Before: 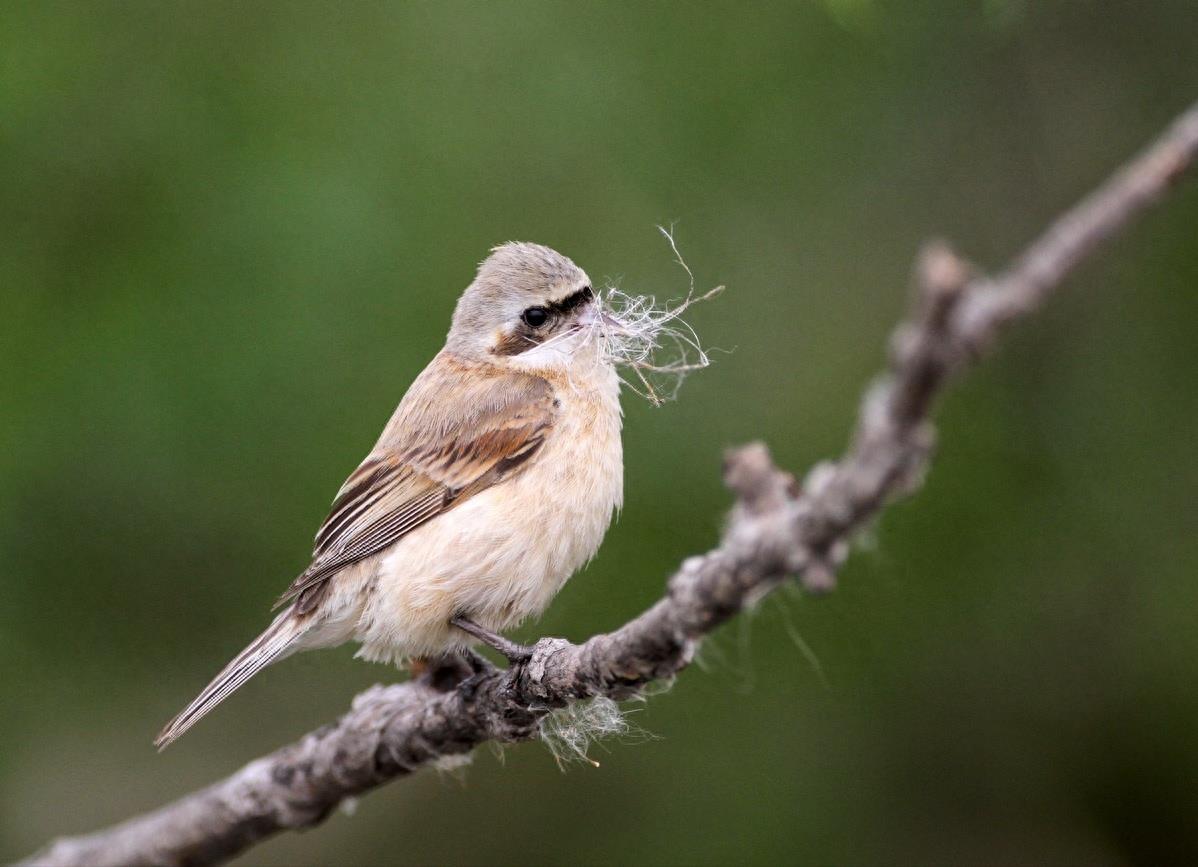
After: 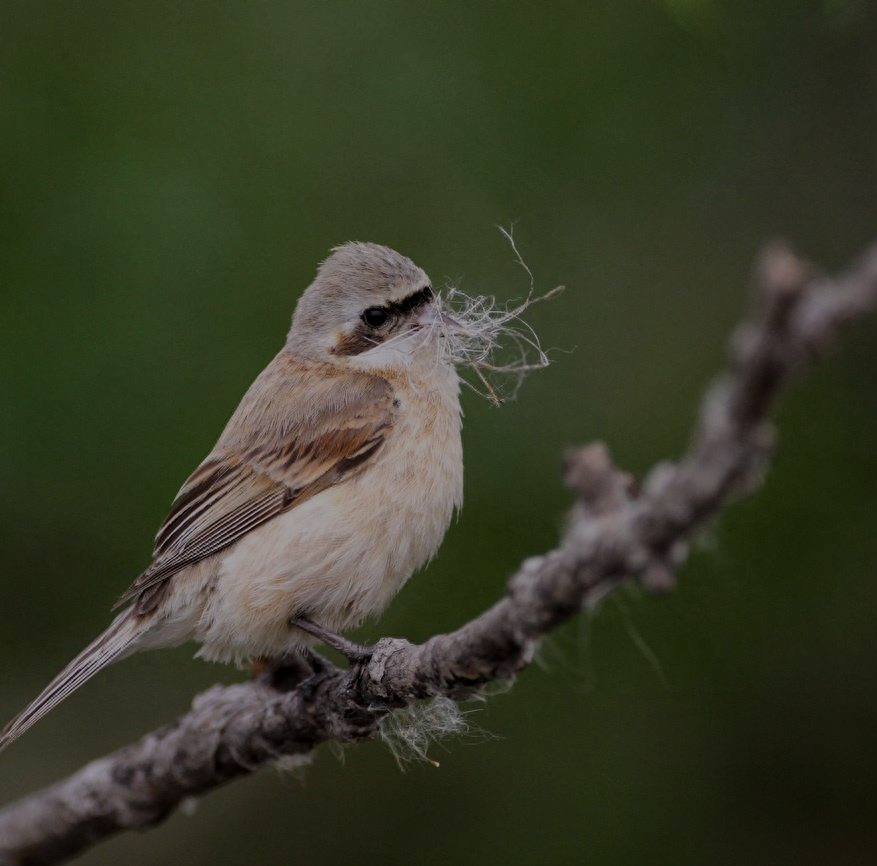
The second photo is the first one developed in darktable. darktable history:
exposure: exposure -1.46 EV, compensate exposure bias true, compensate highlight preservation false
crop: left 13.436%, right 13.318%
